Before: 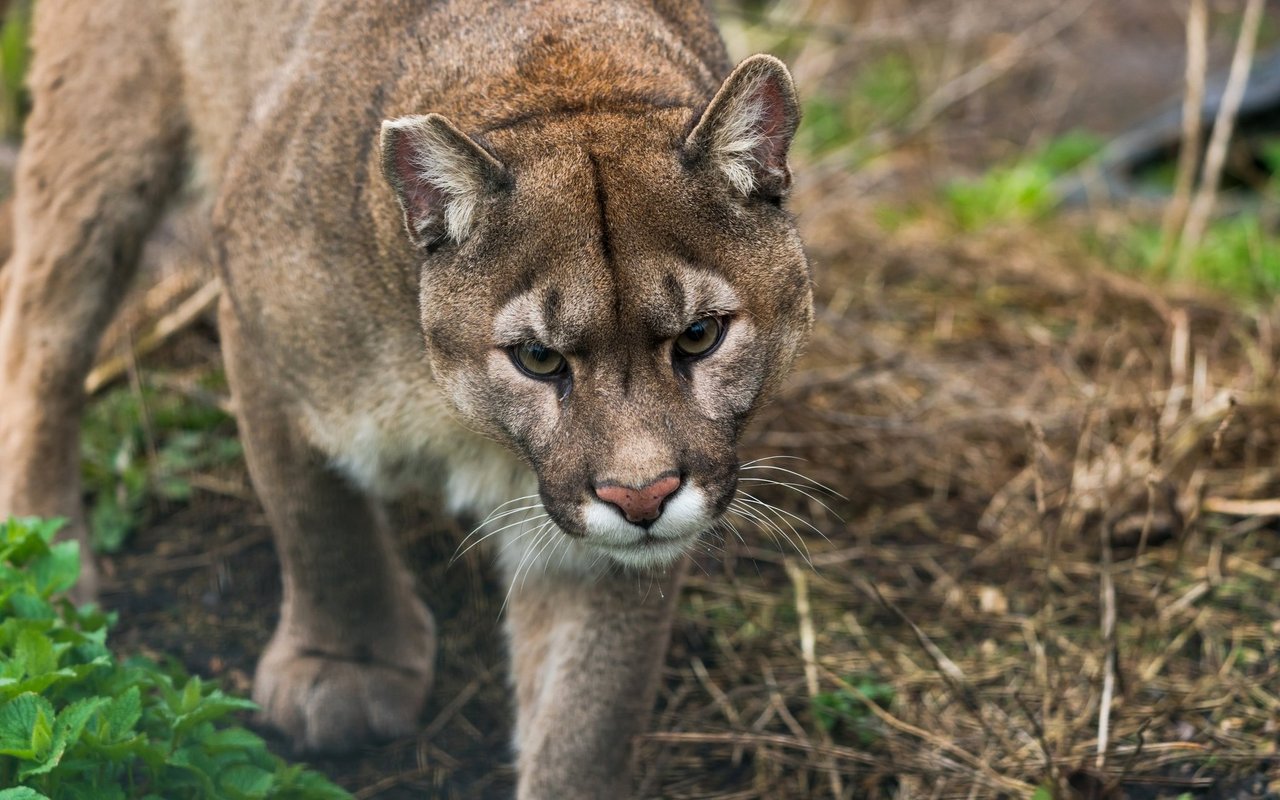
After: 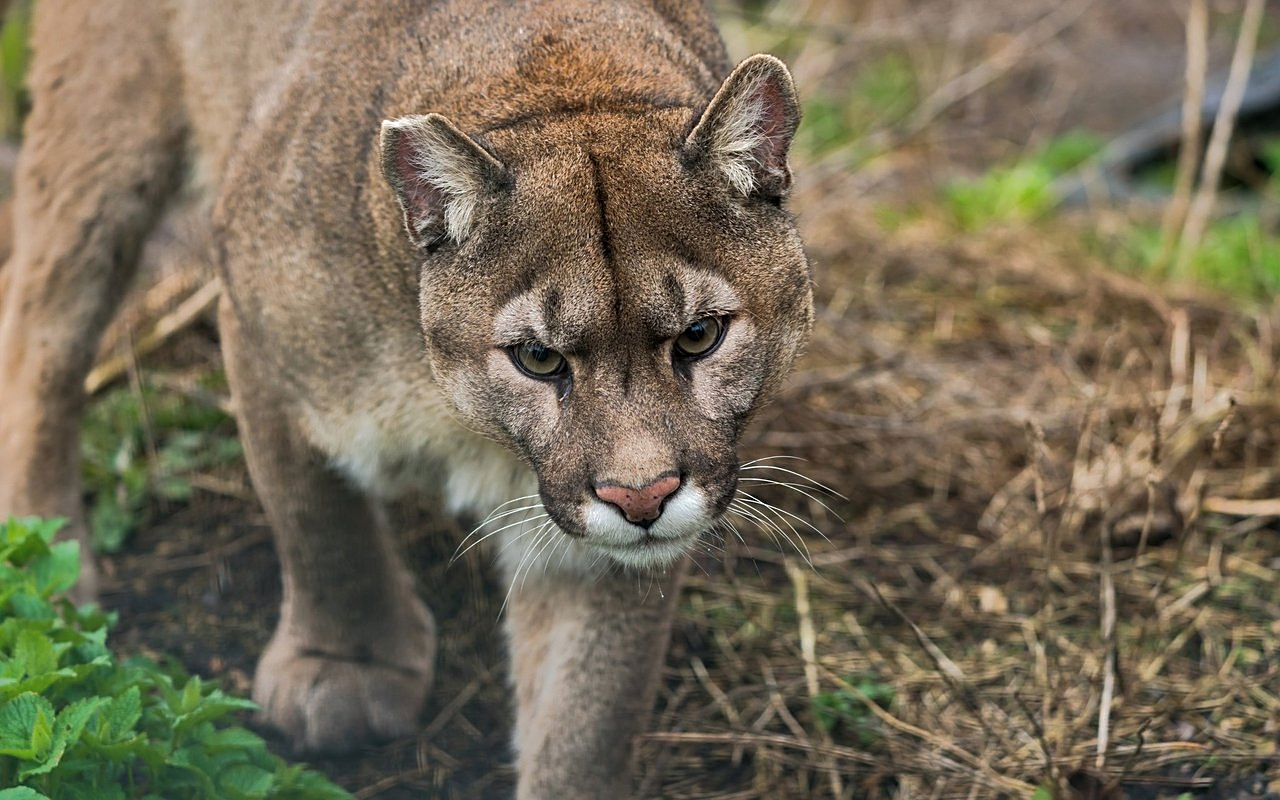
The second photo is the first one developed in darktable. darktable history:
shadows and highlights: shadows 25.87, highlights -69.05
exposure: exposure 0.131 EV, compensate highlight preservation false
contrast brightness saturation: saturation -0.086
sharpen: on, module defaults
